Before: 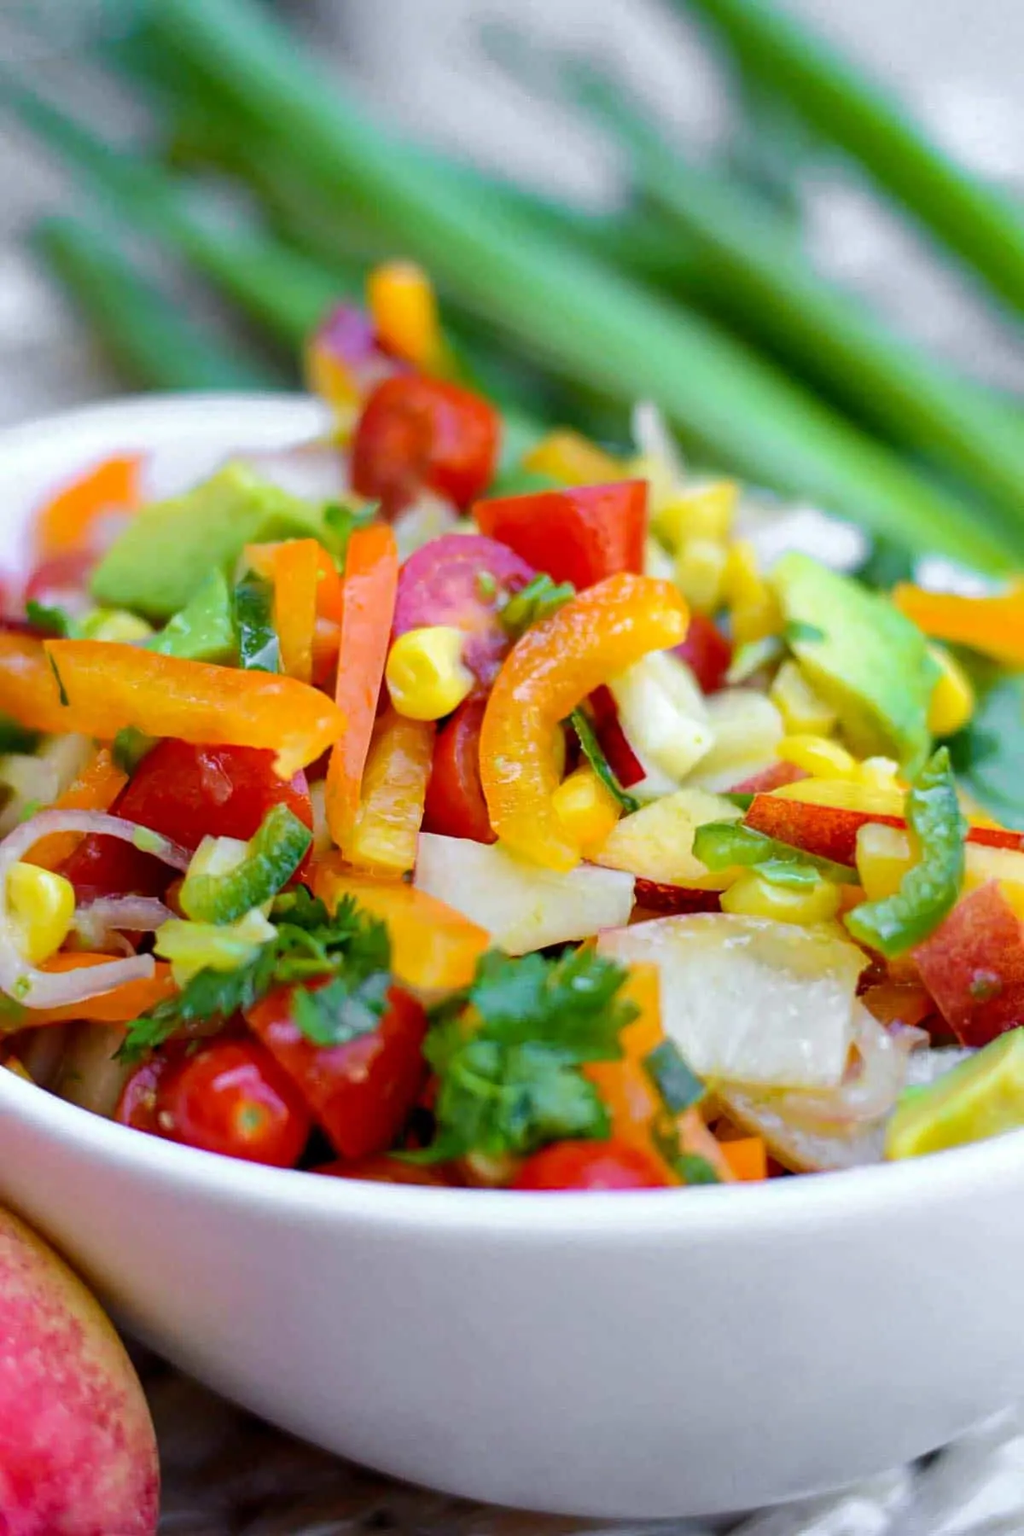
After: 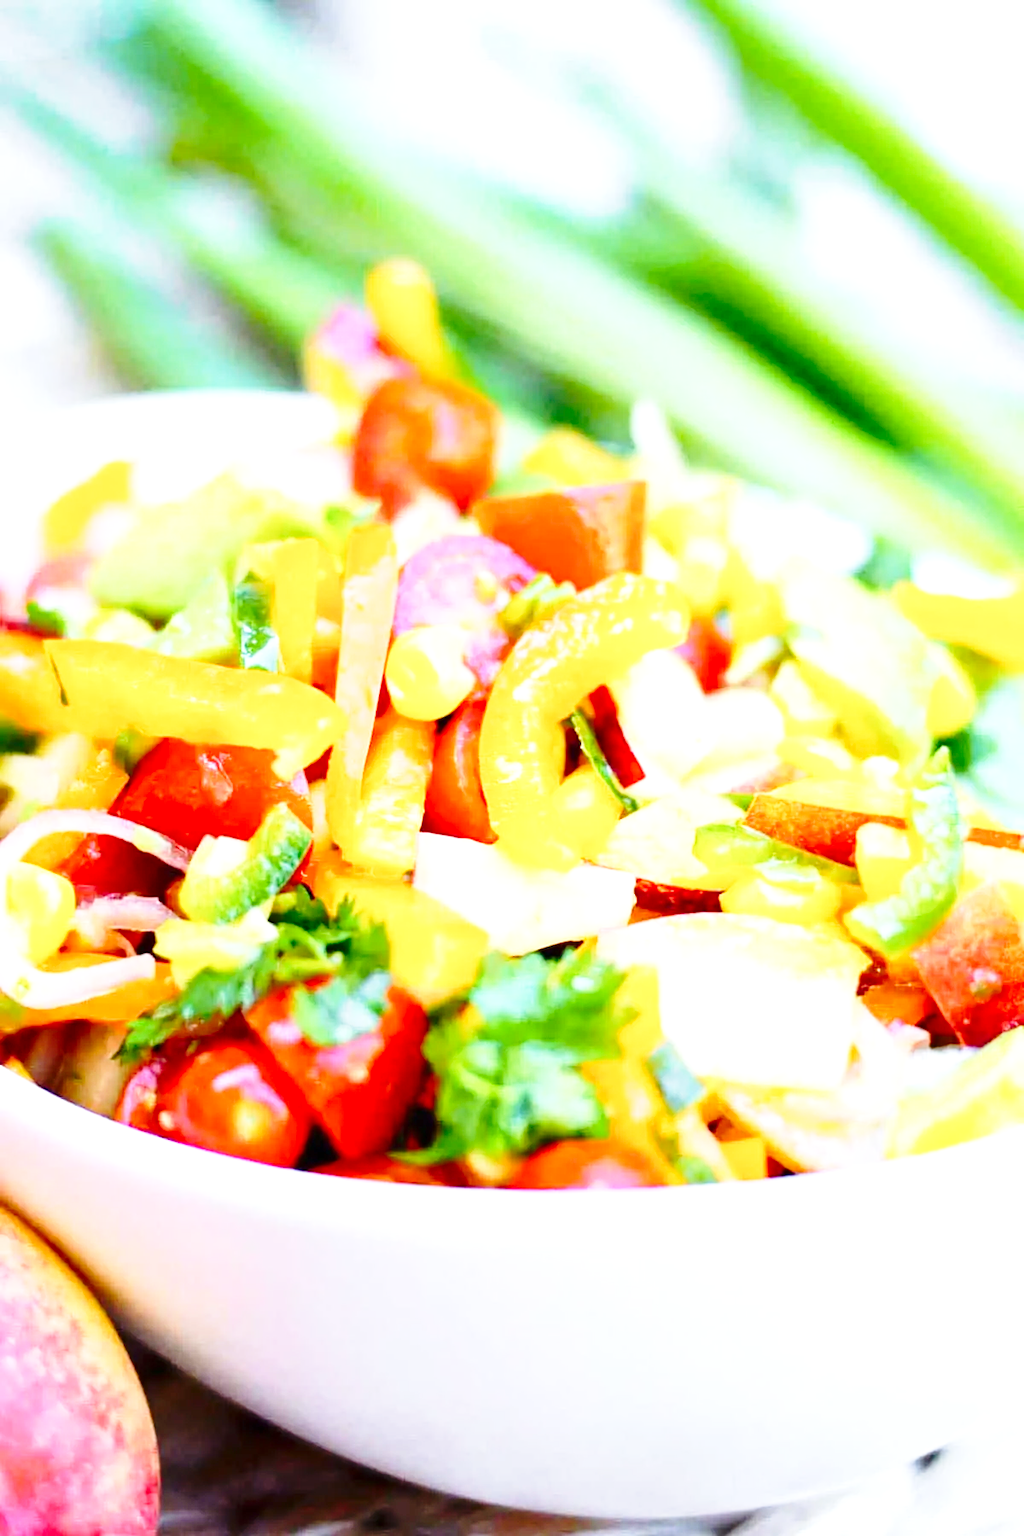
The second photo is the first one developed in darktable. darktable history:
base curve: curves: ch0 [(0, 0) (0.028, 0.03) (0.121, 0.232) (0.46, 0.748) (0.859, 0.968) (1, 1)], preserve colors none
contrast brightness saturation: contrast 0.138
exposure: black level correction 0, exposure 1.2 EV, compensate exposure bias true, compensate highlight preservation false
